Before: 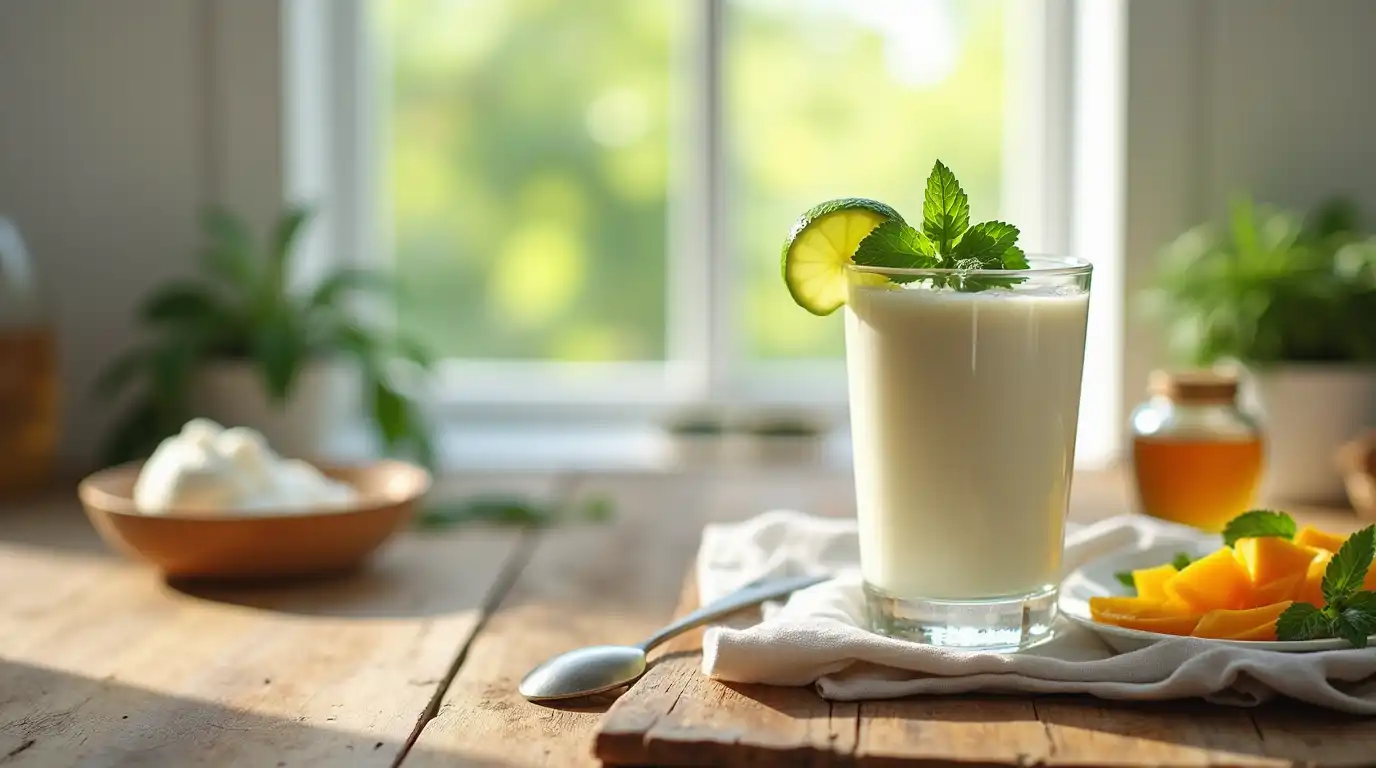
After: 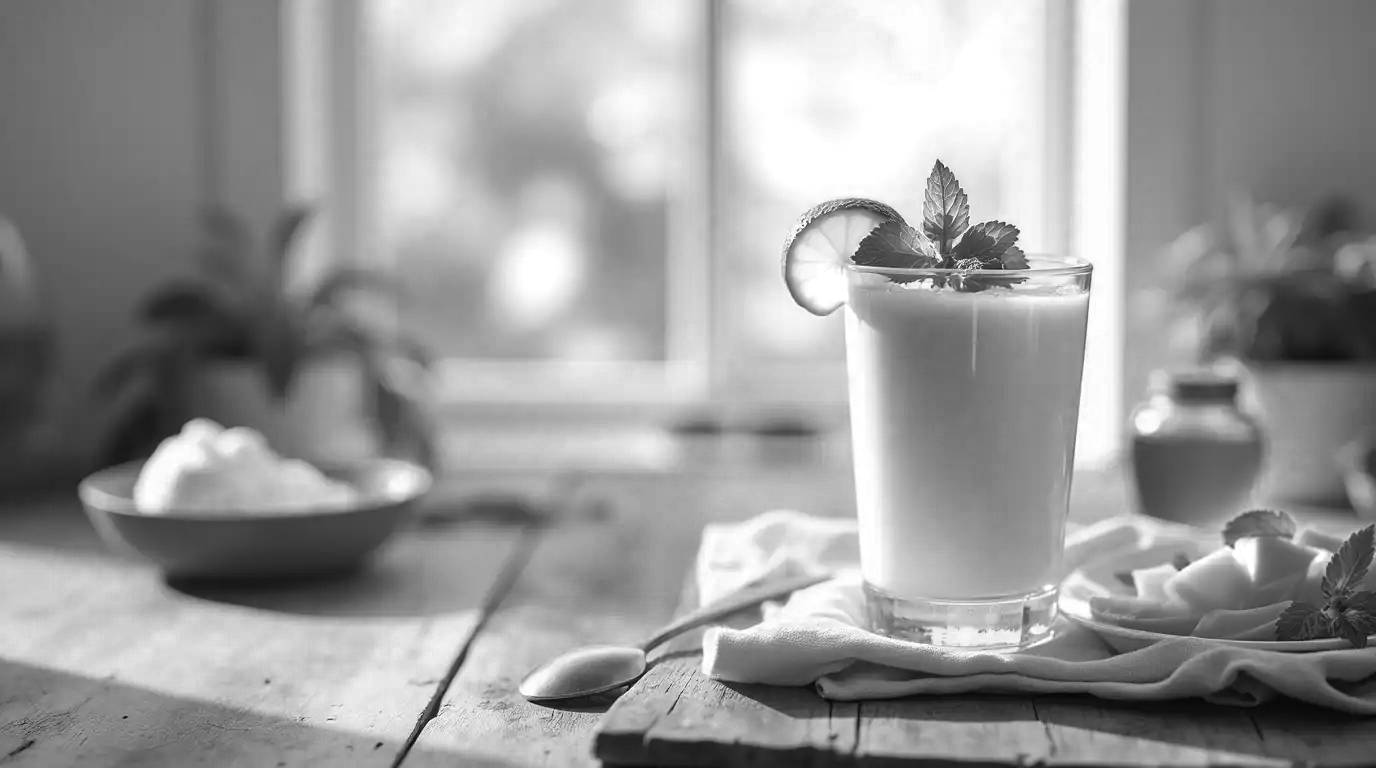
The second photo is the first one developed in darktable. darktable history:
color zones: curves: ch0 [(0.002, 0.593) (0.143, 0.417) (0.285, 0.541) (0.455, 0.289) (0.608, 0.327) (0.727, 0.283) (0.869, 0.571) (1, 0.603)]; ch1 [(0, 0) (0.143, 0) (0.286, 0) (0.429, 0) (0.571, 0) (0.714, 0) (0.857, 0)]
